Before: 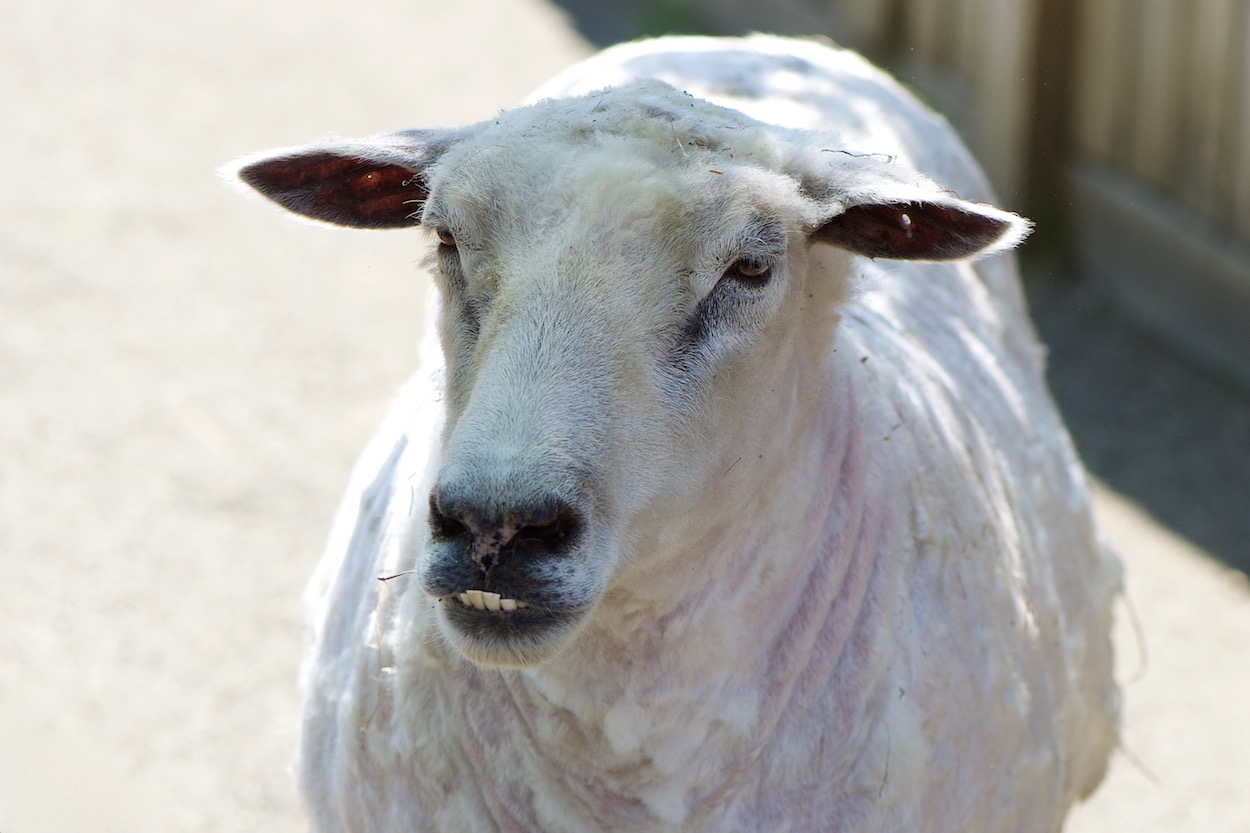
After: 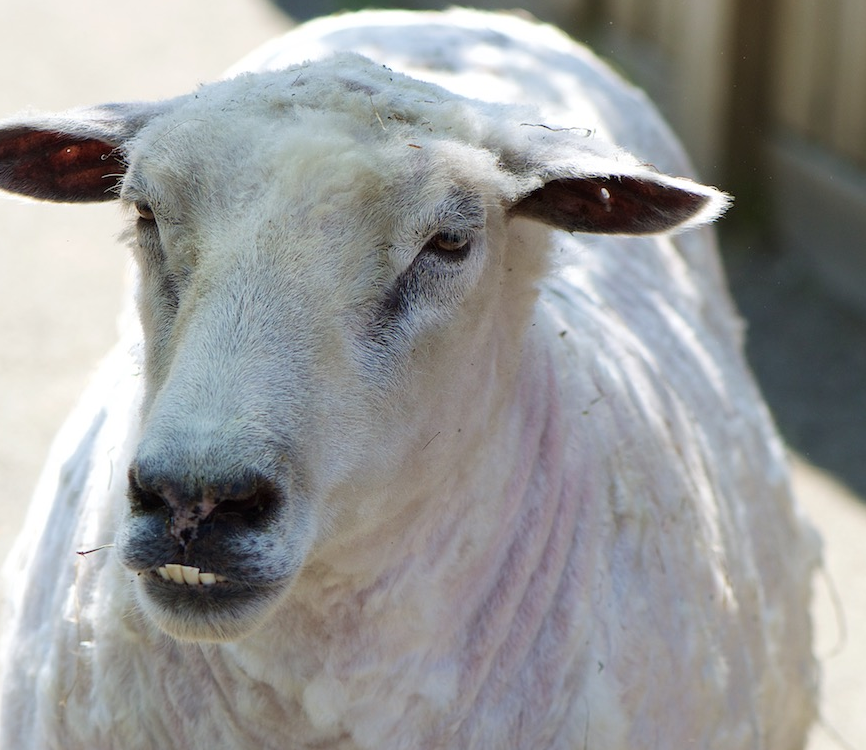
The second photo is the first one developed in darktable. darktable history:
crop and rotate: left 24.098%, top 3.149%, right 6.614%, bottom 6.742%
